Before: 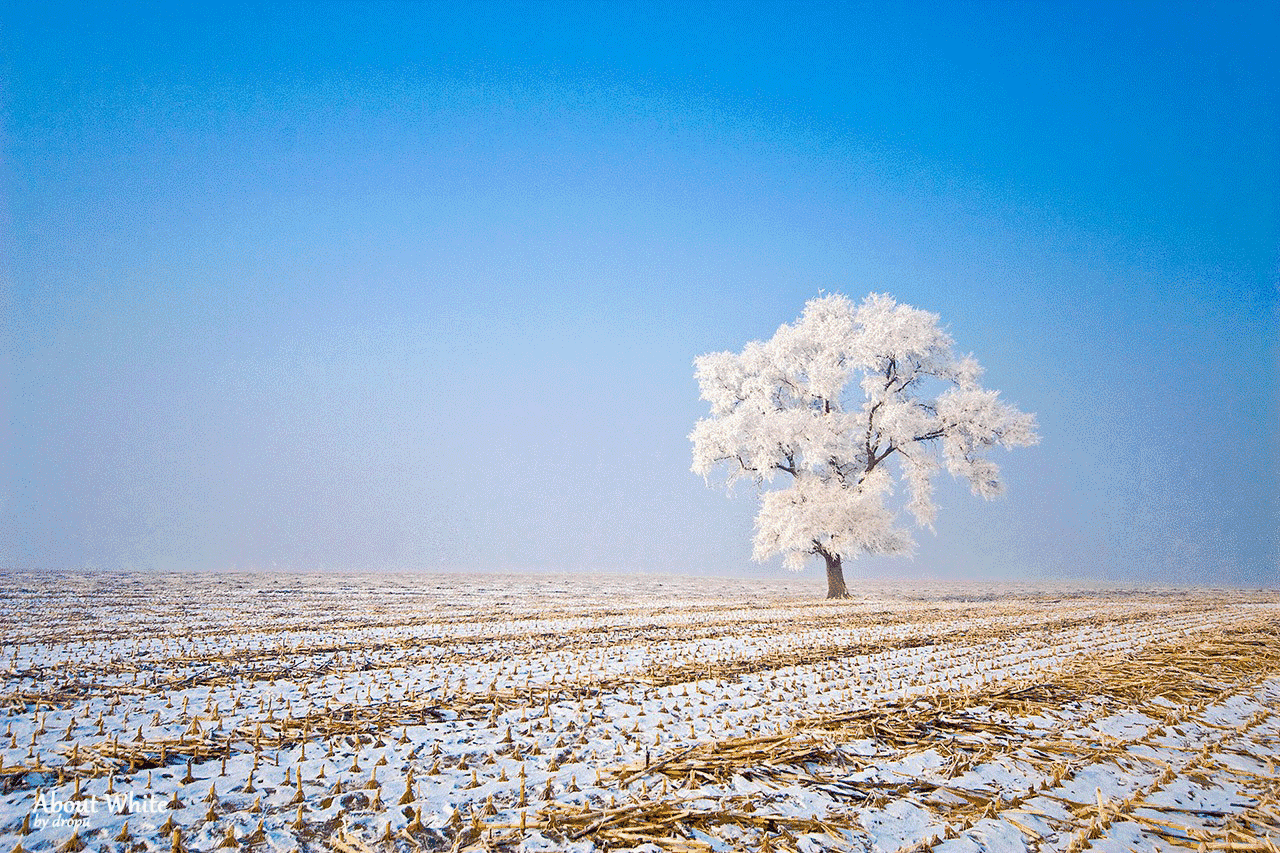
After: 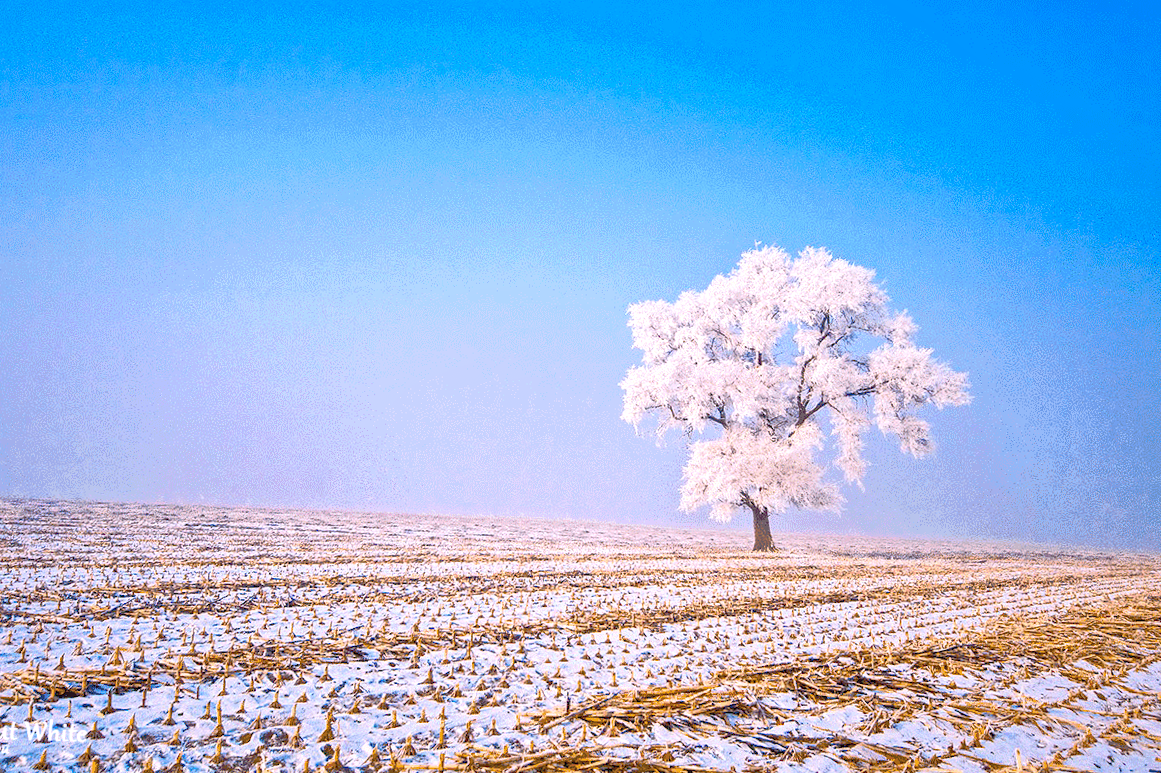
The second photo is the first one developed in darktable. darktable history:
contrast brightness saturation: contrast 0.2, brightness 0.15, saturation 0.14
local contrast: detail 130%
white balance: red 1.05, blue 1.072
crop and rotate: angle -1.96°, left 3.097%, top 4.154%, right 1.586%, bottom 0.529%
shadows and highlights: on, module defaults
